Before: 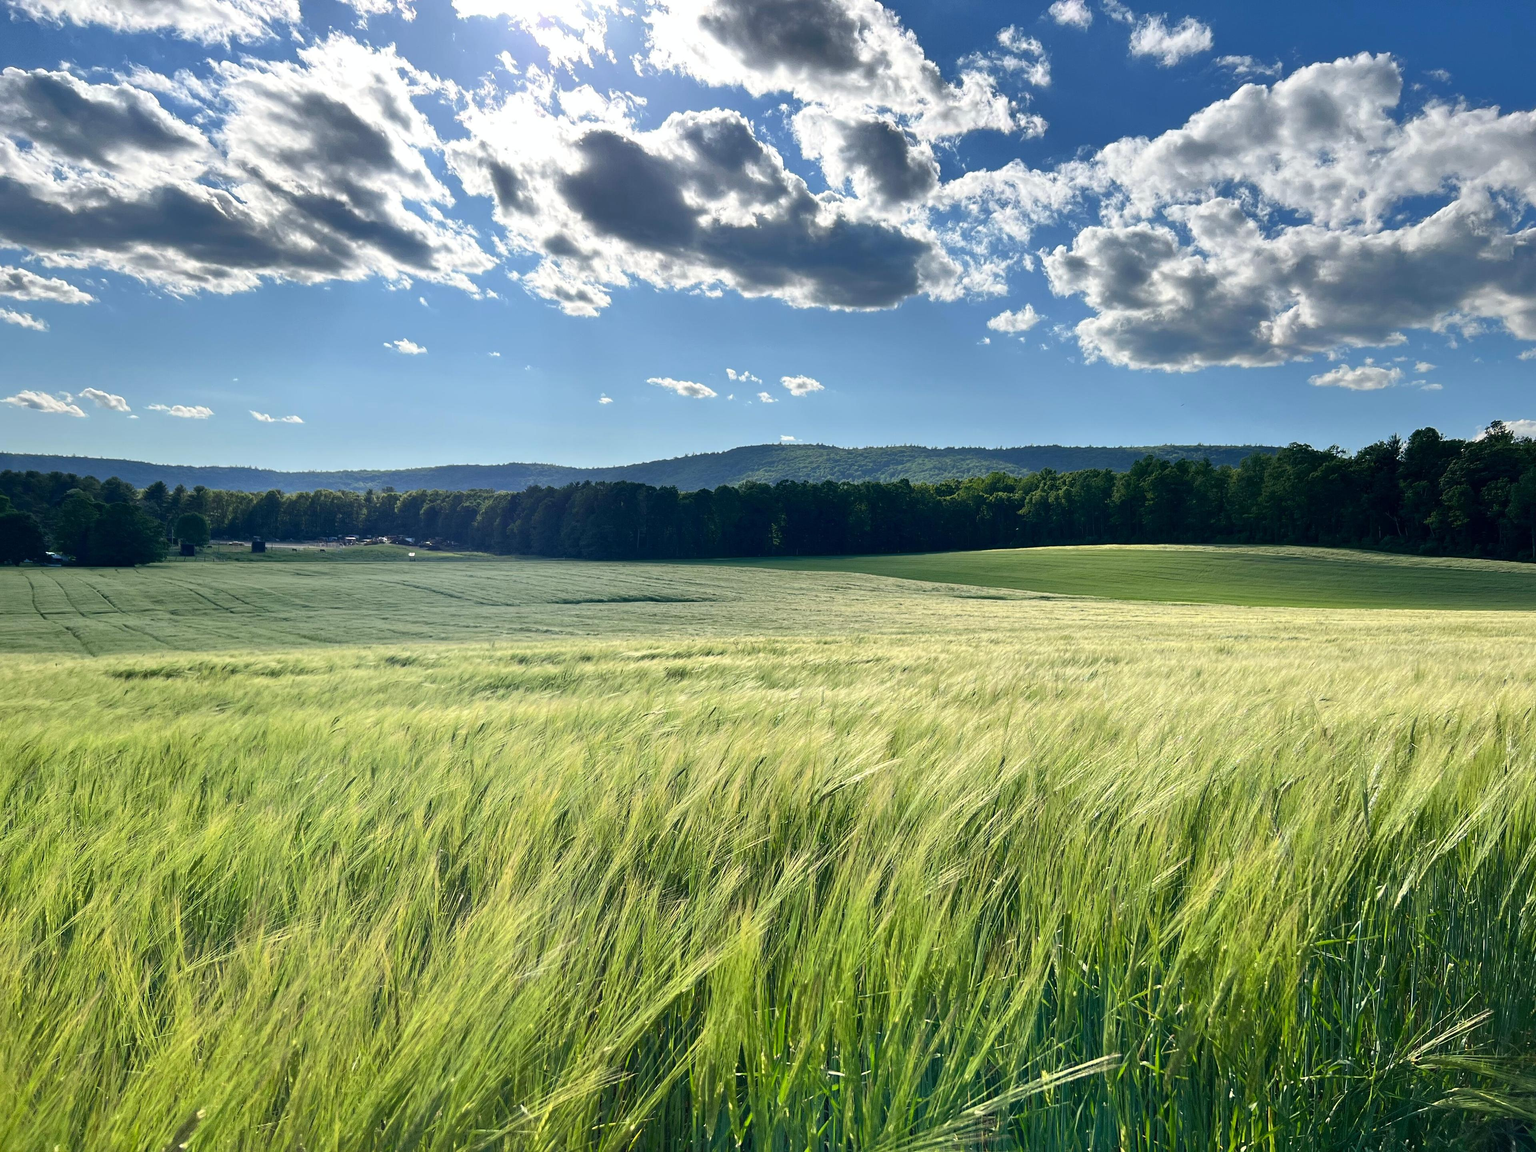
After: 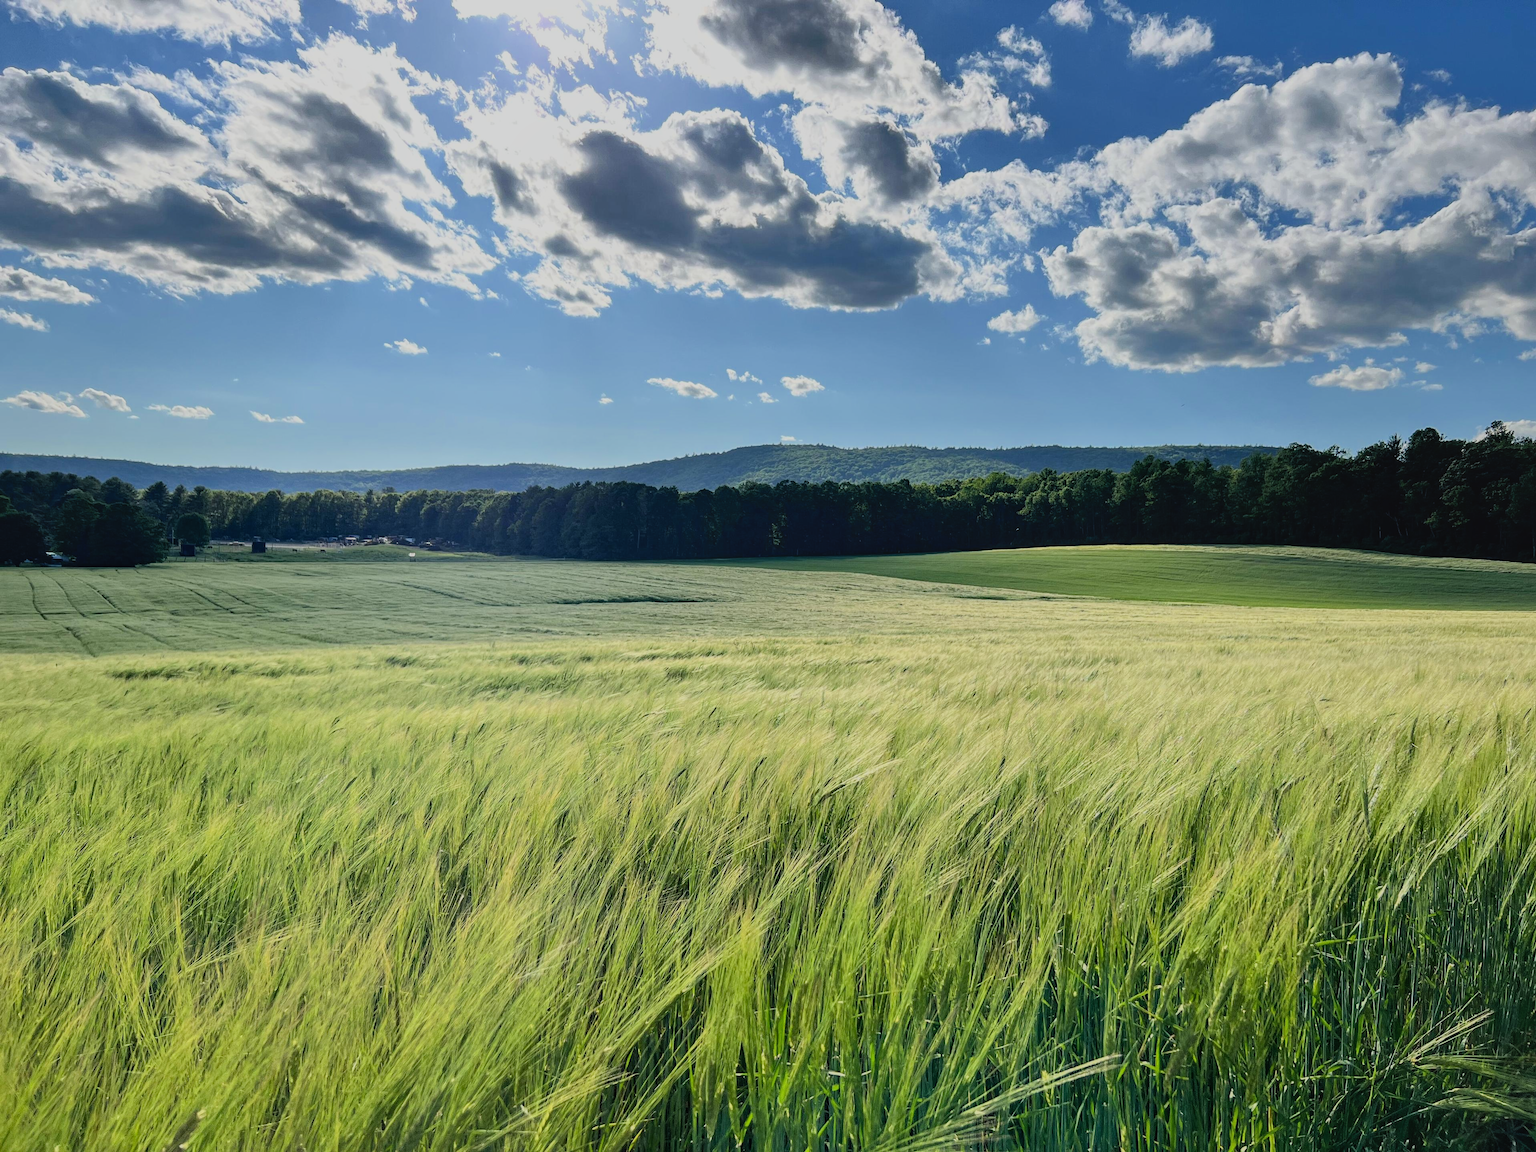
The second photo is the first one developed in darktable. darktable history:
local contrast: detail 109%
filmic rgb: black relative exposure -7.65 EV, white relative exposure 4.56 EV, hardness 3.61, color science v6 (2022)
